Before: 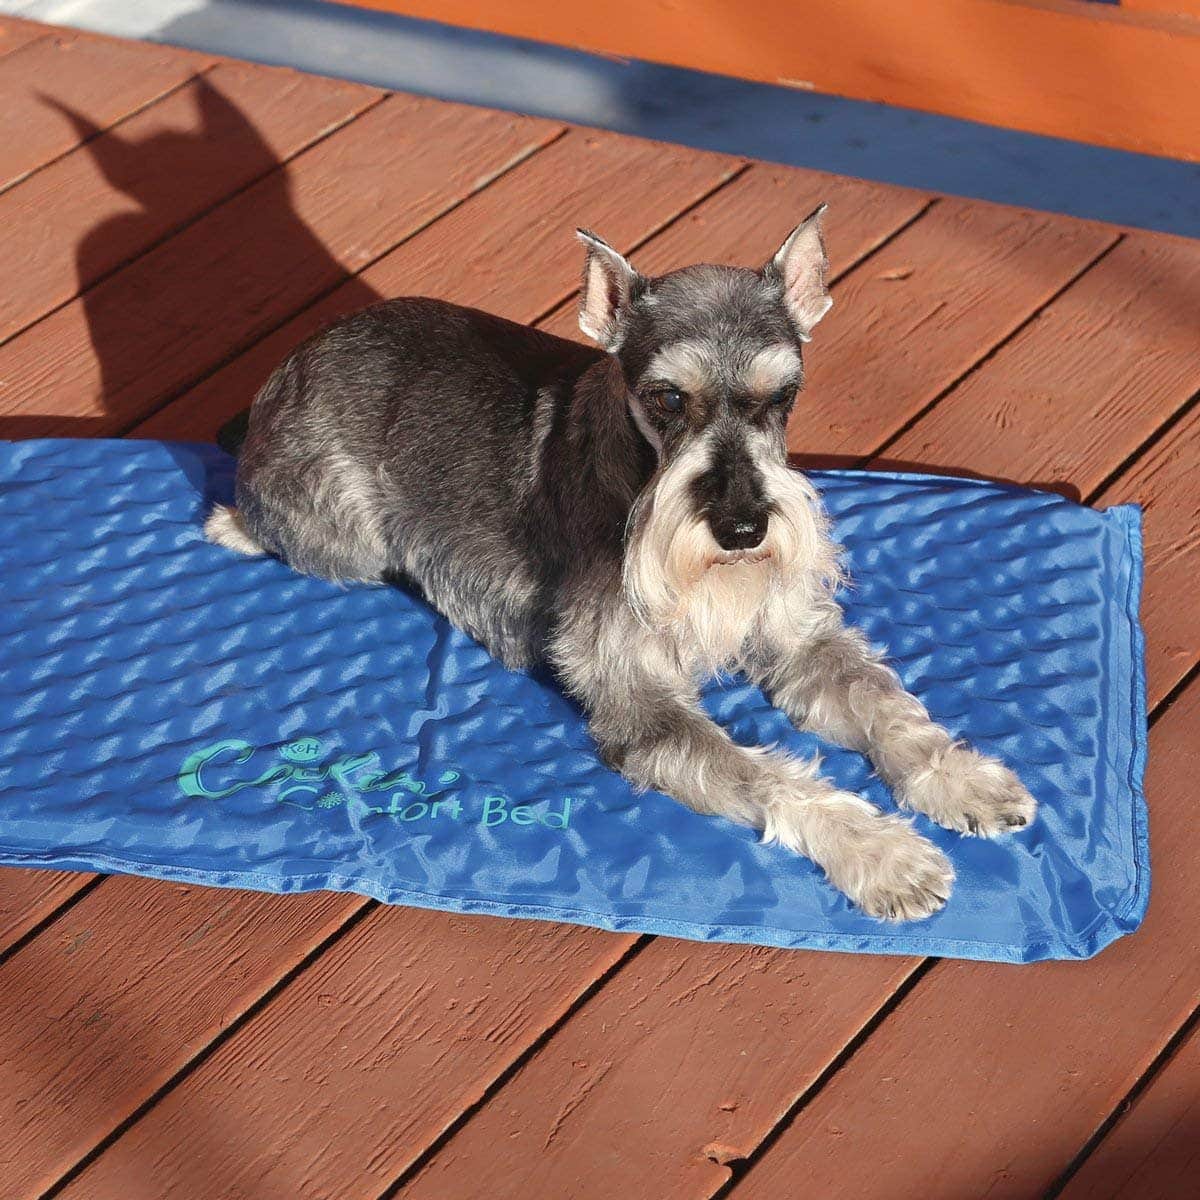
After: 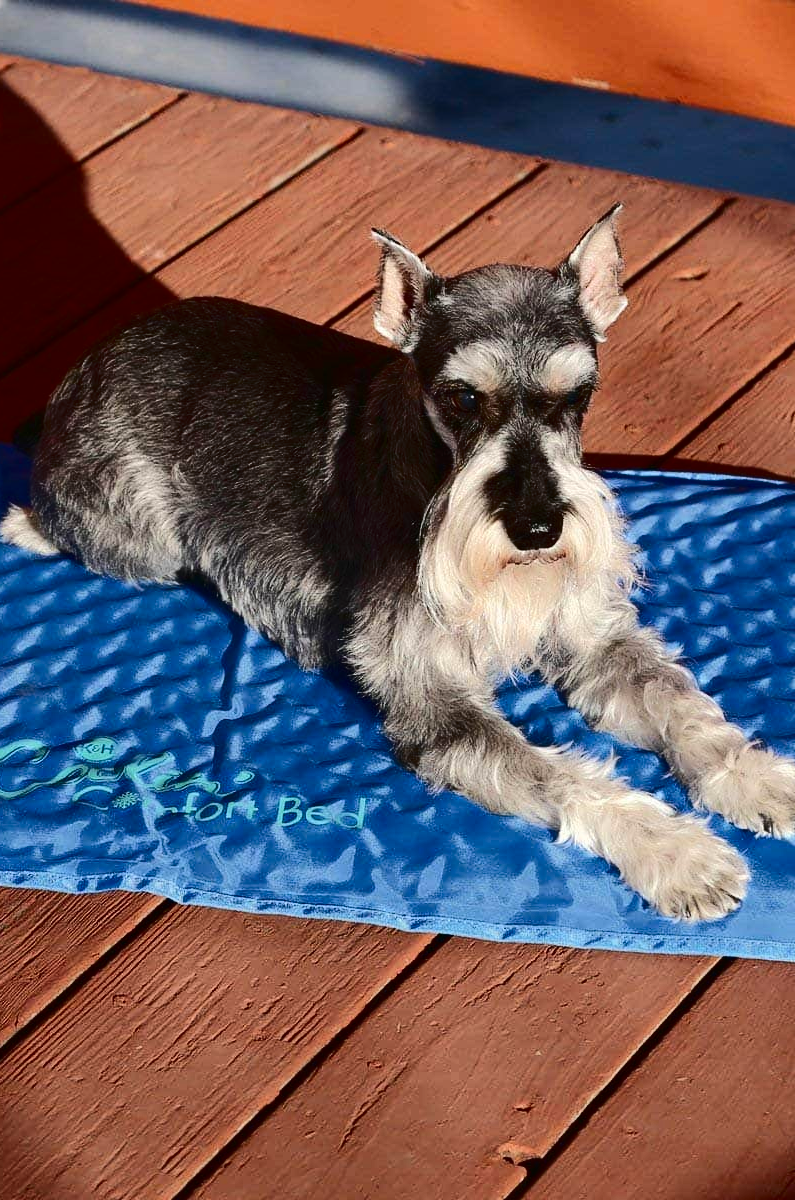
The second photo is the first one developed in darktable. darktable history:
contrast brightness saturation: contrast 0.203, brightness -0.104, saturation 0.098
crop: left 17.093%, right 16.593%
tone curve: curves: ch0 [(0, 0) (0.003, 0.012) (0.011, 0.014) (0.025, 0.02) (0.044, 0.034) (0.069, 0.047) (0.1, 0.063) (0.136, 0.086) (0.177, 0.131) (0.224, 0.183) (0.277, 0.243) (0.335, 0.317) (0.399, 0.403) (0.468, 0.488) (0.543, 0.573) (0.623, 0.649) (0.709, 0.718) (0.801, 0.795) (0.898, 0.872) (1, 1)], color space Lab, independent channels, preserve colors none
